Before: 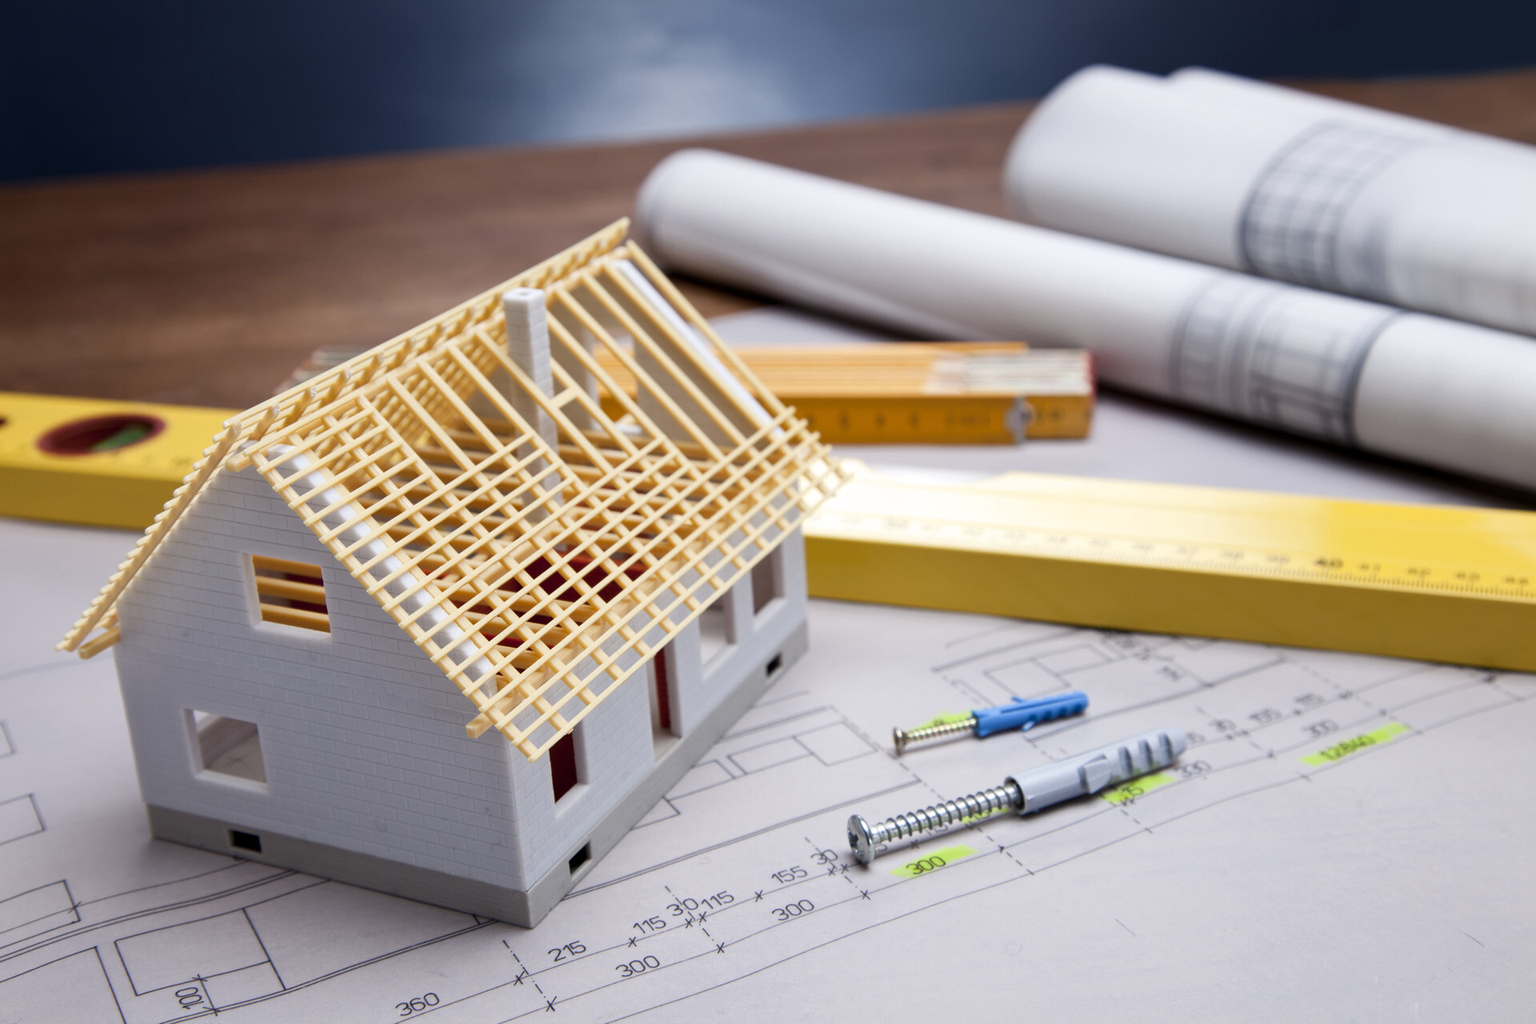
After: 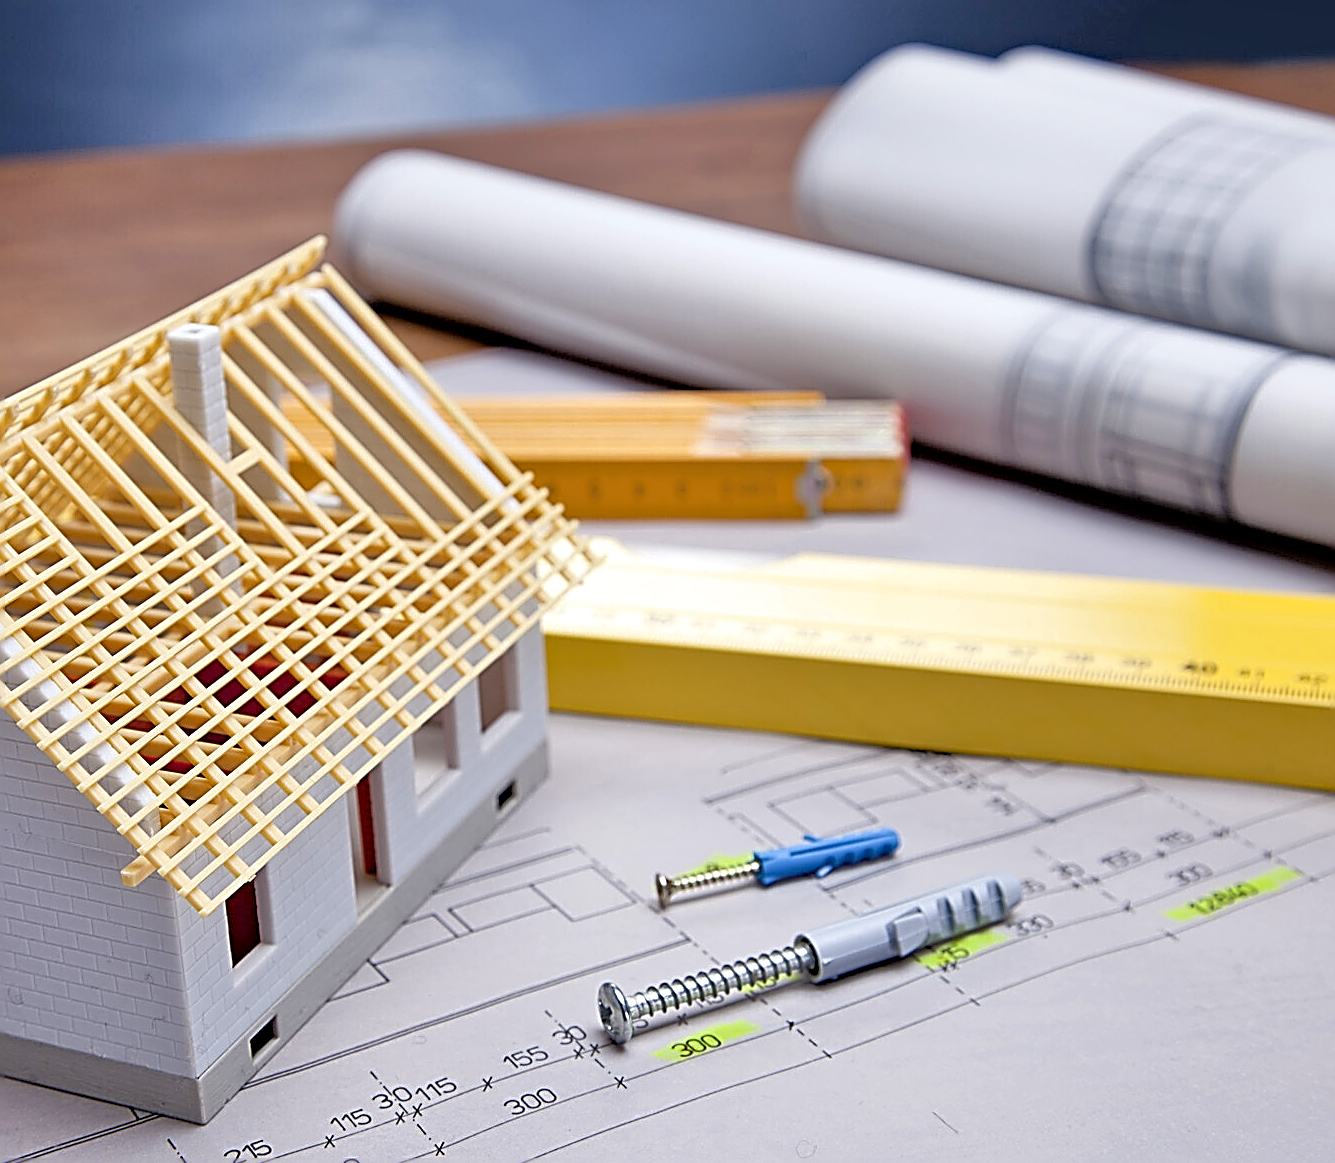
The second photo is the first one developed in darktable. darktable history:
crop and rotate: left 24.034%, top 2.838%, right 6.406%, bottom 6.299%
tone equalizer: -7 EV 0.15 EV, -6 EV 0.6 EV, -5 EV 1.15 EV, -4 EV 1.33 EV, -3 EV 1.15 EV, -2 EV 0.6 EV, -1 EV 0.15 EV, mask exposure compensation -0.5 EV
sharpen: amount 2
haze removal: compatibility mode true, adaptive false
color balance rgb: global vibrance 0.5%
white balance: emerald 1
